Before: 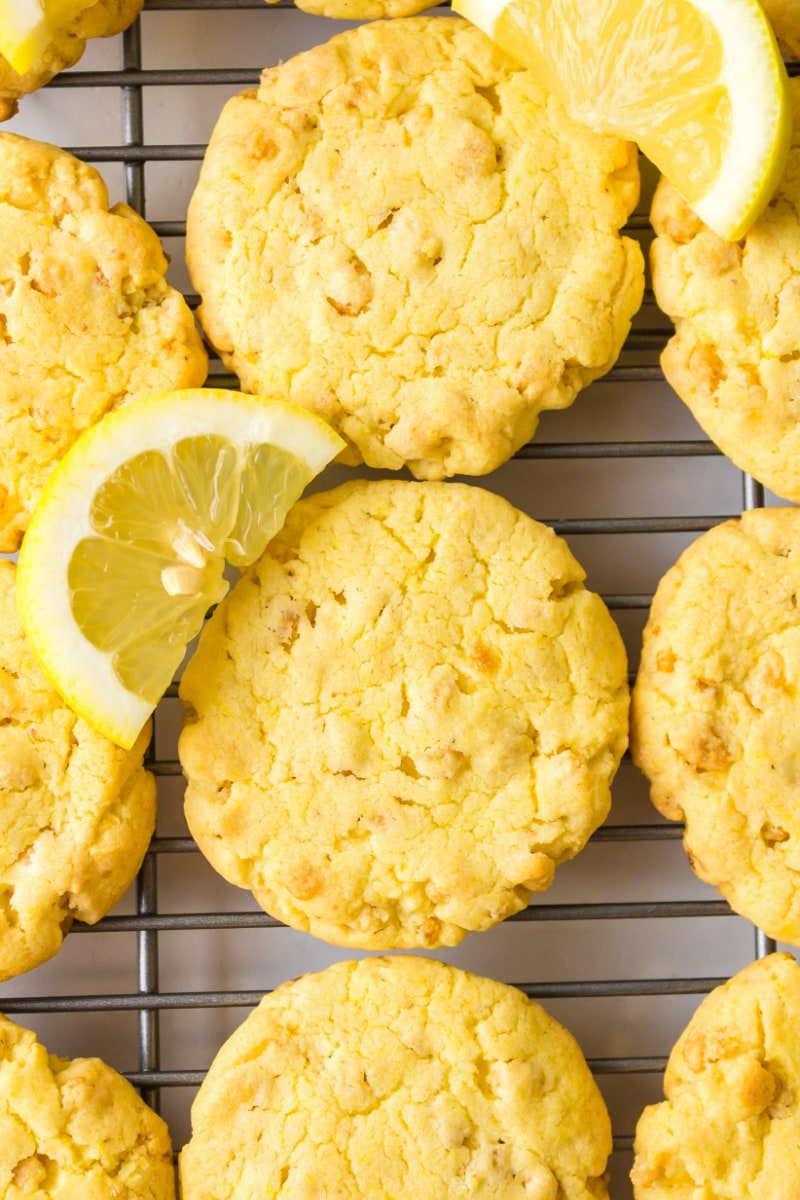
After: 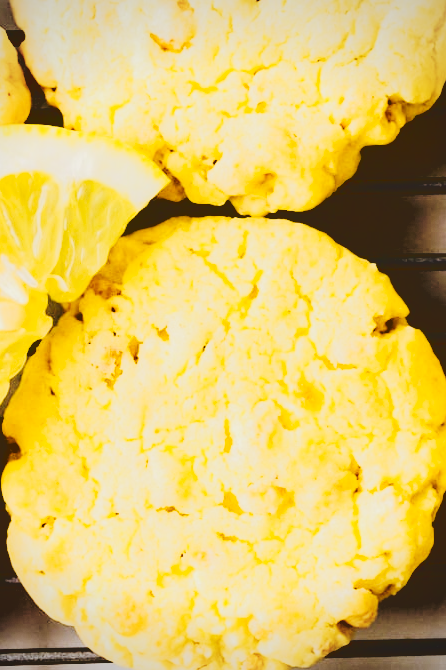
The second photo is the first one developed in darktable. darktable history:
vignetting: fall-off radius 63.6%
base curve: curves: ch0 [(0.065, 0.026) (0.236, 0.358) (0.53, 0.546) (0.777, 0.841) (0.924, 0.992)], preserve colors average RGB
exposure: exposure -0.582 EV, compensate highlight preservation false
crop and rotate: left 22.13%, top 22.054%, right 22.026%, bottom 22.102%
tone curve: curves: ch0 [(0, 0) (0.003, 0.005) (0.011, 0.011) (0.025, 0.02) (0.044, 0.03) (0.069, 0.041) (0.1, 0.062) (0.136, 0.089) (0.177, 0.135) (0.224, 0.189) (0.277, 0.259) (0.335, 0.373) (0.399, 0.499) (0.468, 0.622) (0.543, 0.724) (0.623, 0.807) (0.709, 0.868) (0.801, 0.916) (0.898, 0.964) (1, 1)], preserve colors none
